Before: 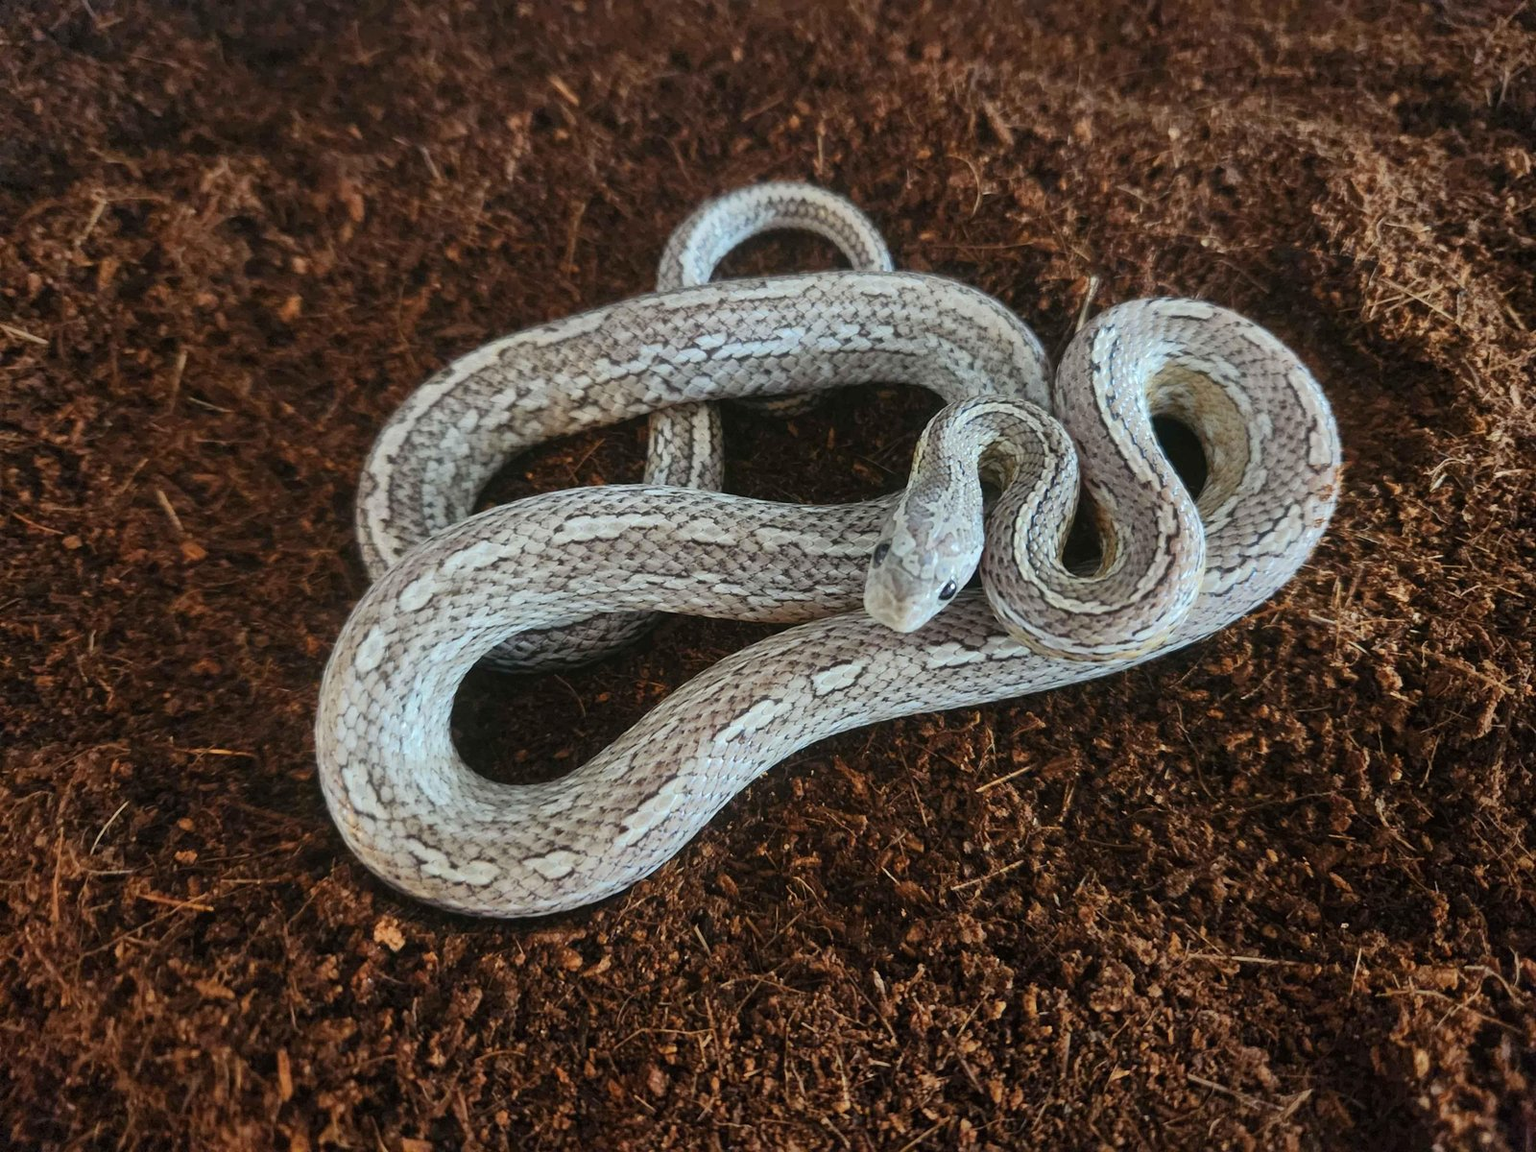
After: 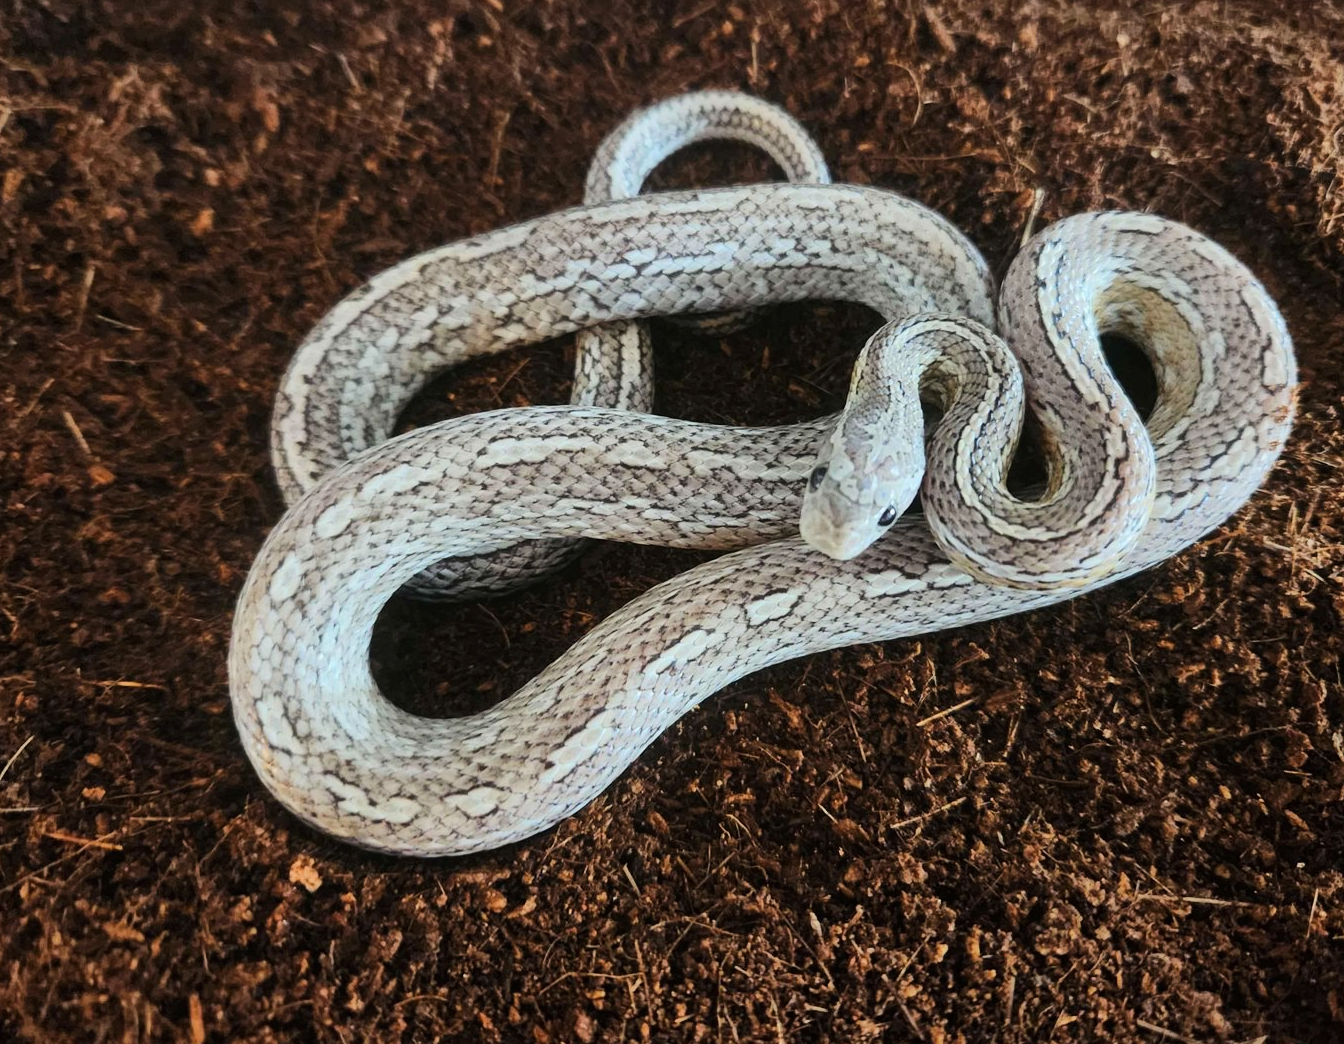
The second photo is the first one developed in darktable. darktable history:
crop: left 6.307%, top 8.313%, right 9.532%, bottom 4.056%
tone curve: curves: ch0 [(0, 0) (0.071, 0.047) (0.266, 0.26) (0.483, 0.554) (0.753, 0.811) (1, 0.983)]; ch1 [(0, 0) (0.346, 0.307) (0.408, 0.387) (0.463, 0.465) (0.482, 0.493) (0.502, 0.5) (0.517, 0.502) (0.55, 0.548) (0.597, 0.61) (0.651, 0.698) (1, 1)]; ch2 [(0, 0) (0.346, 0.34) (0.434, 0.46) (0.485, 0.494) (0.5, 0.494) (0.517, 0.506) (0.526, 0.545) (0.583, 0.61) (0.625, 0.659) (1, 1)], color space Lab, linked channels, preserve colors none
